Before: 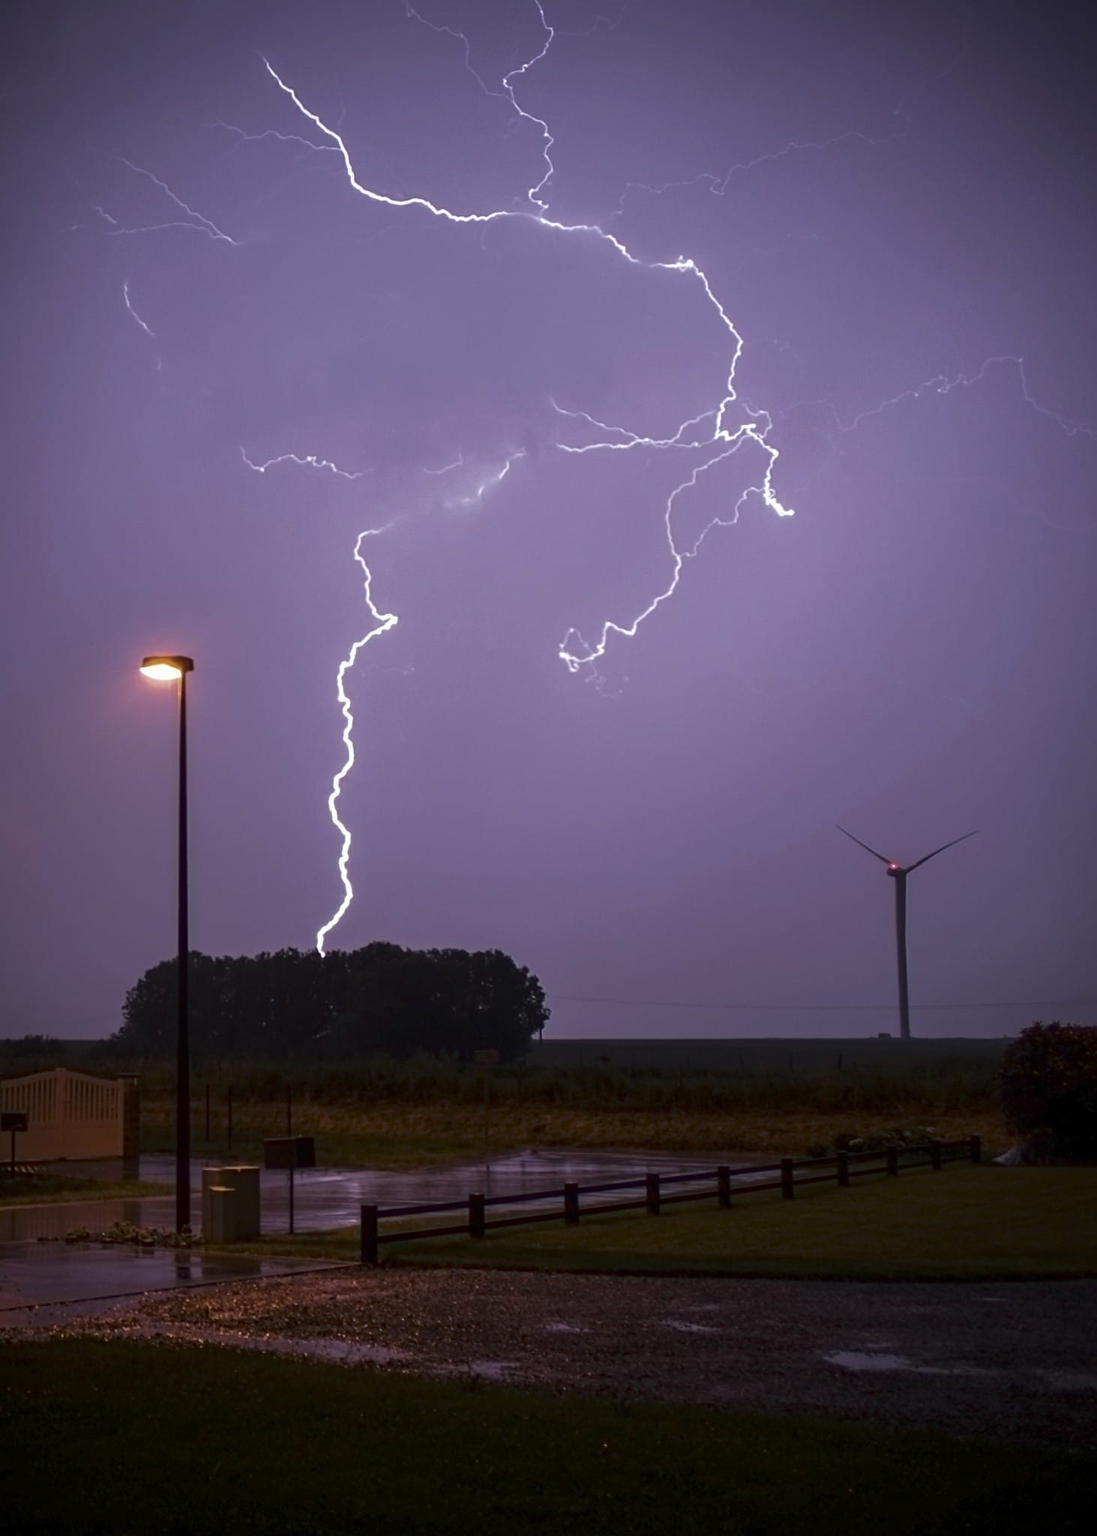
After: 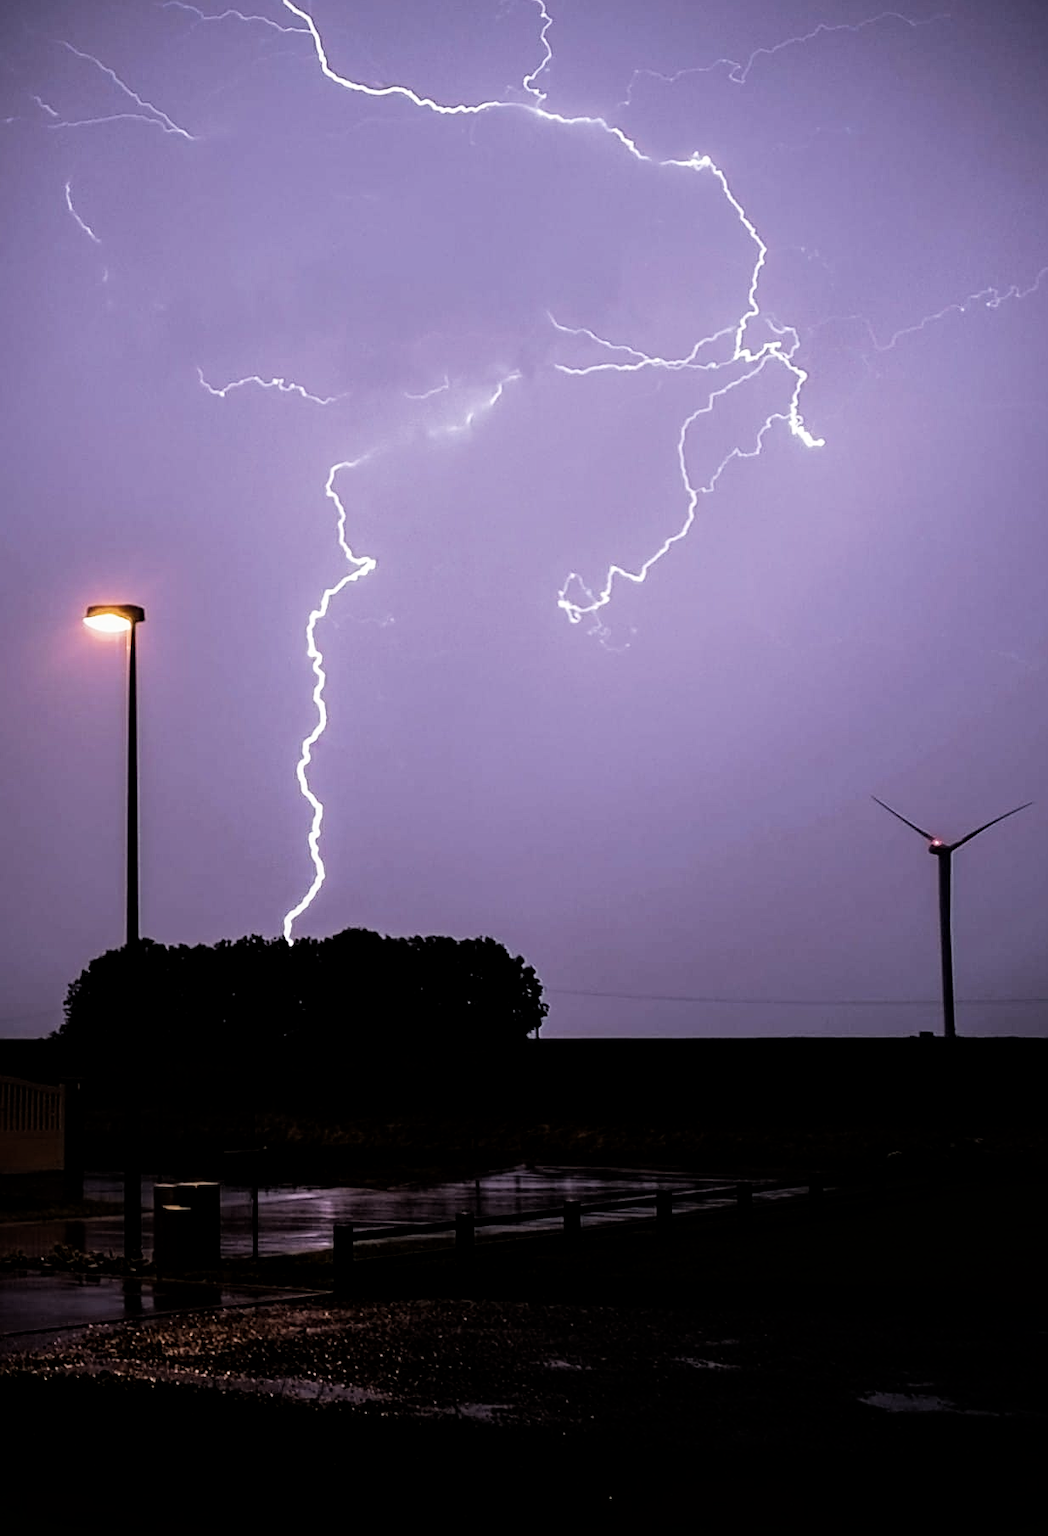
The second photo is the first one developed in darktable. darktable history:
filmic rgb: black relative exposure -5.14 EV, white relative exposure 3.98 EV, hardness 2.89, contrast 1.299, highlights saturation mix -29.62%
crop: left 6.03%, top 7.938%, right 9.549%, bottom 3.67%
tone equalizer: -8 EV -0.787 EV, -7 EV -0.739 EV, -6 EV -0.593 EV, -5 EV -0.413 EV, -3 EV 0.383 EV, -2 EV 0.6 EV, -1 EV 0.681 EV, +0 EV 0.779 EV
sharpen: amount 0.5
local contrast: mode bilateral grid, contrast 21, coarseness 50, detail 120%, midtone range 0.2
